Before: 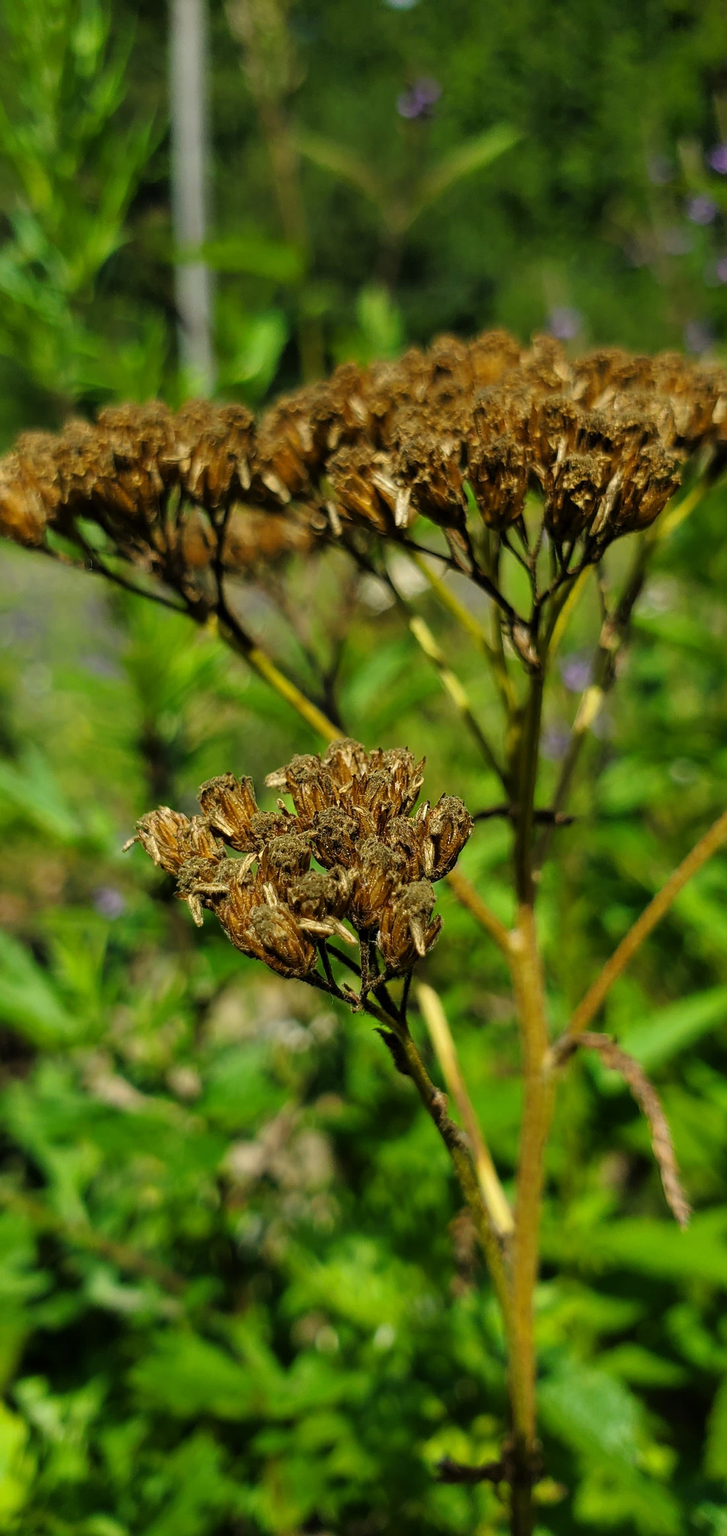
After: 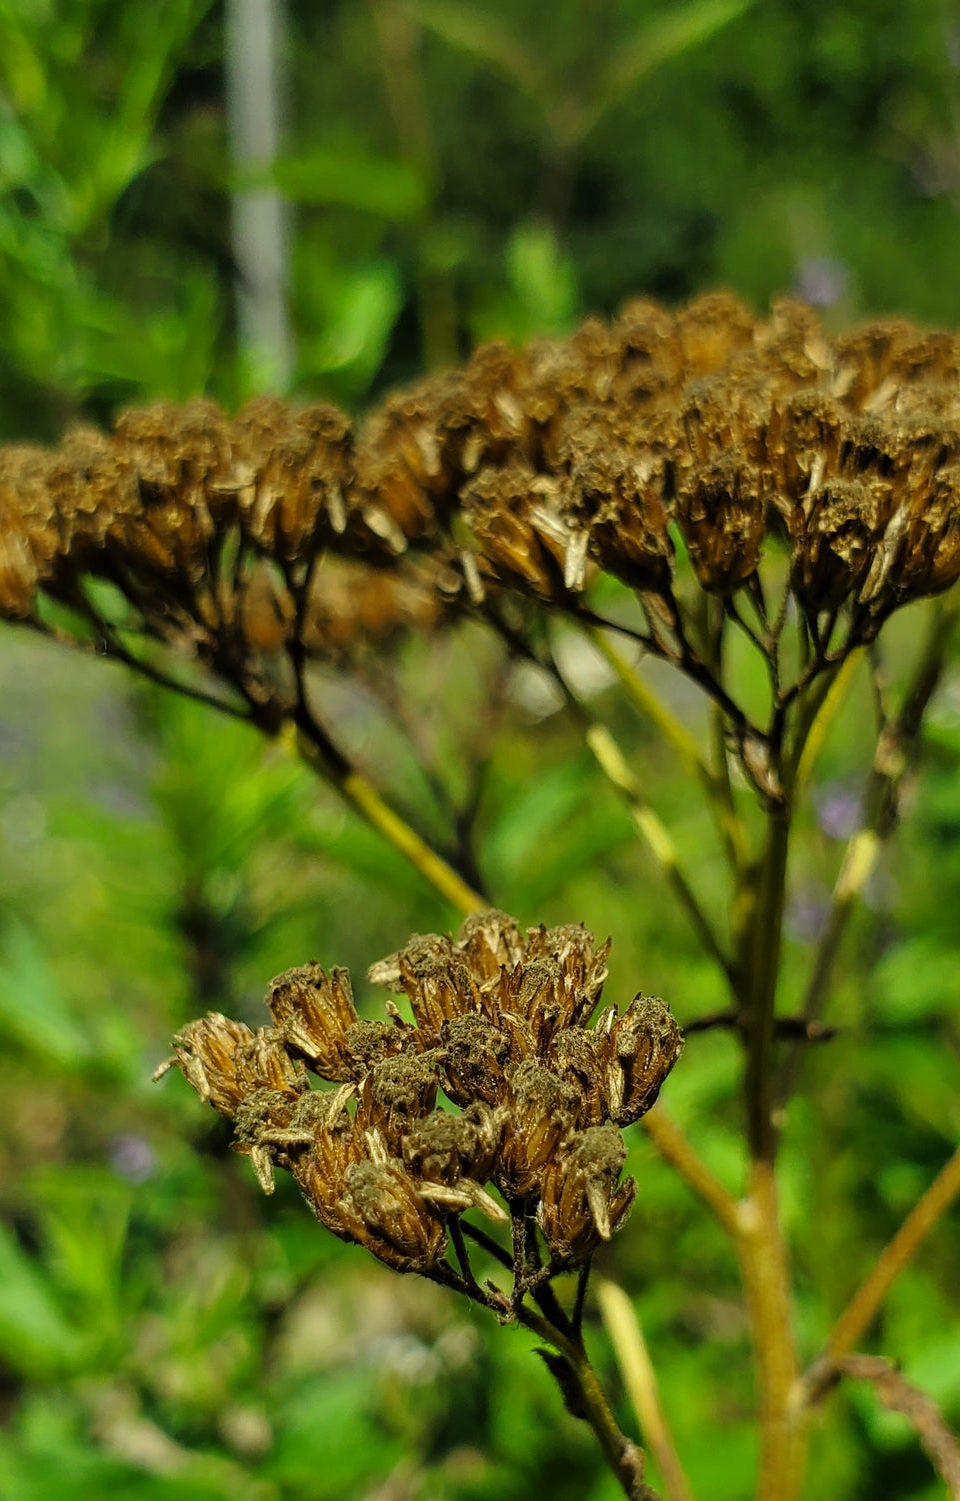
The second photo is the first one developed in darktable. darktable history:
color correction: highlights a* -4.73, highlights b* 5.06, saturation 0.97
crop: left 3.015%, top 8.969%, right 9.647%, bottom 26.457%
